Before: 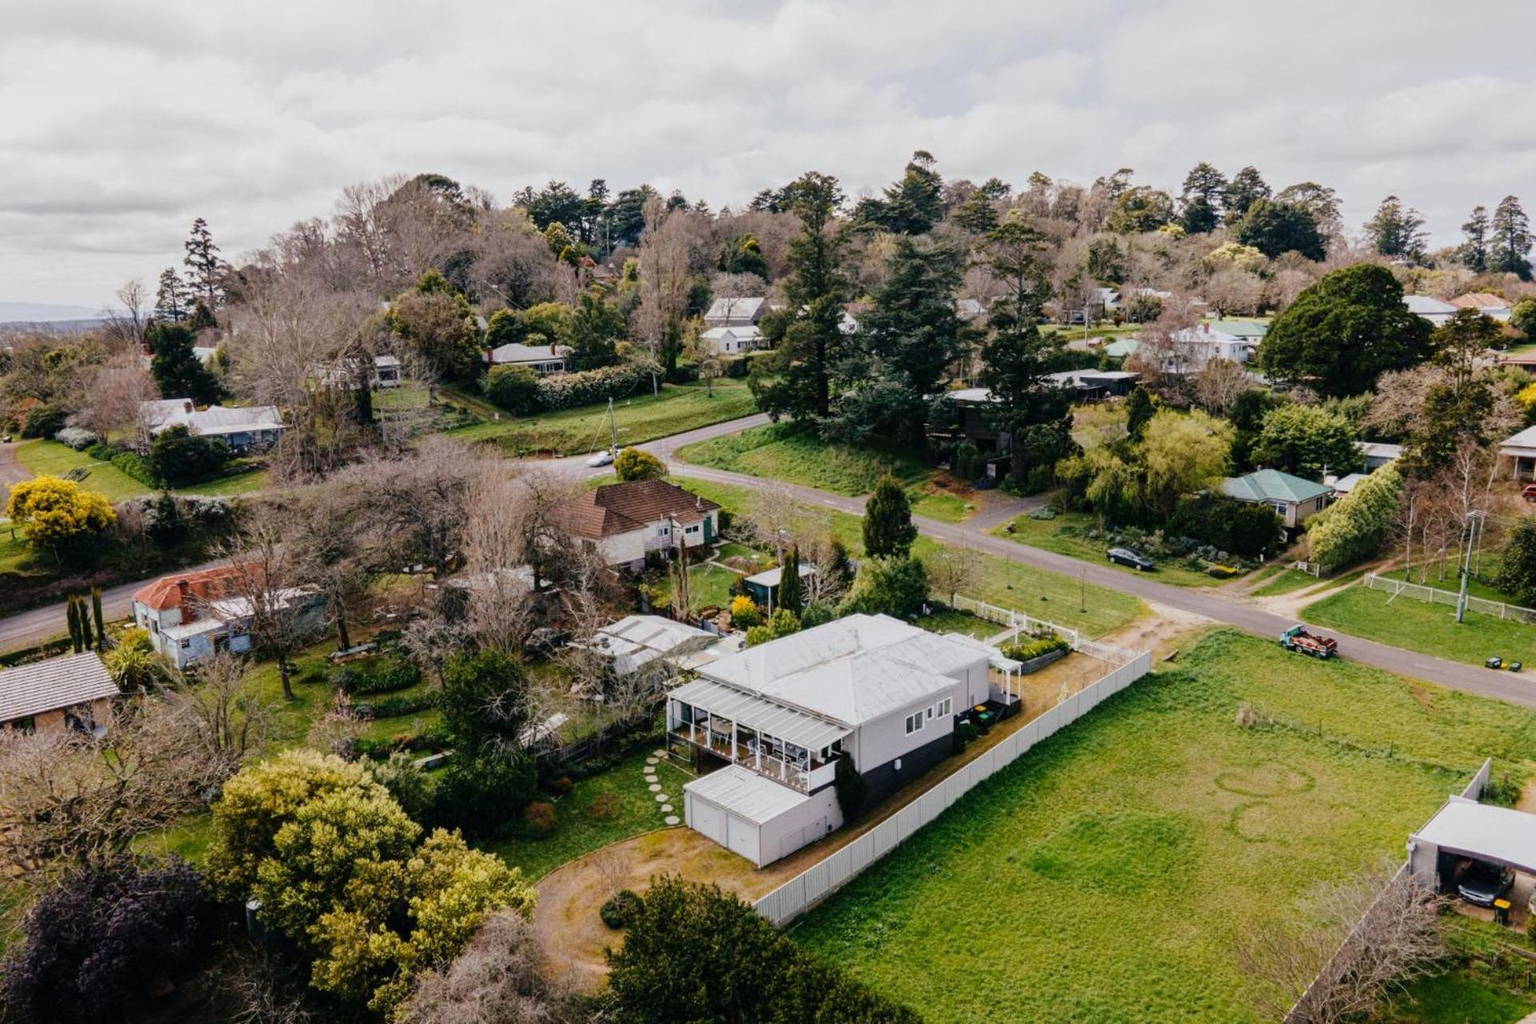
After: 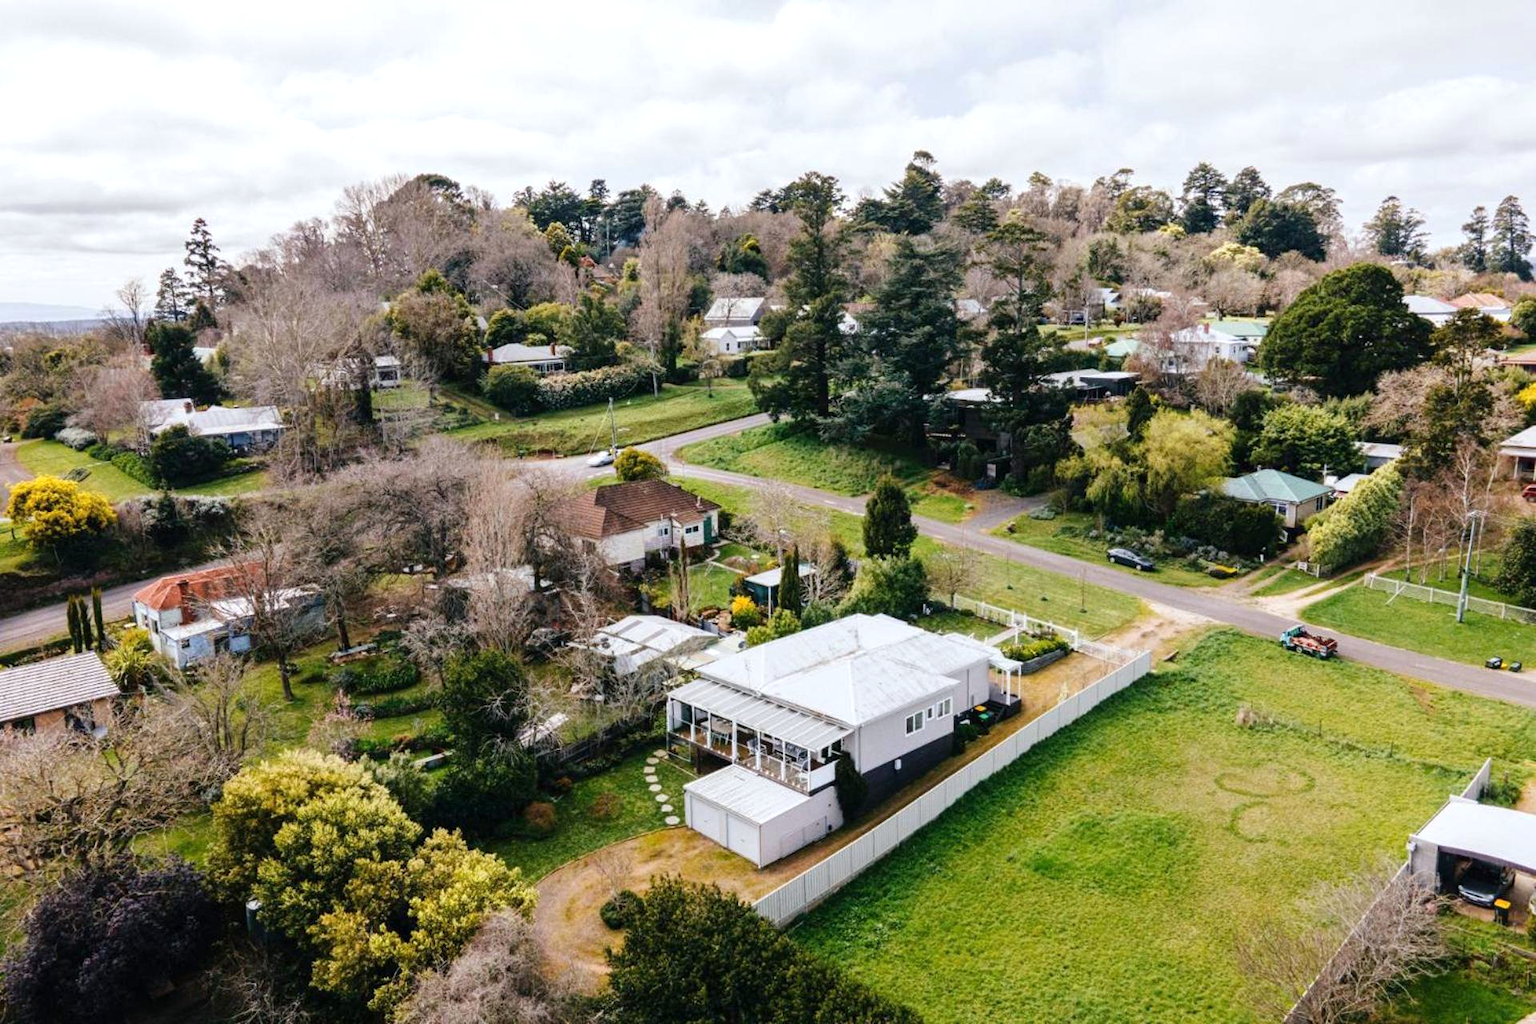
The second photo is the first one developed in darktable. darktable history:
exposure: exposure 0.493 EV, compensate highlight preservation false
white balance: red 0.982, blue 1.018
